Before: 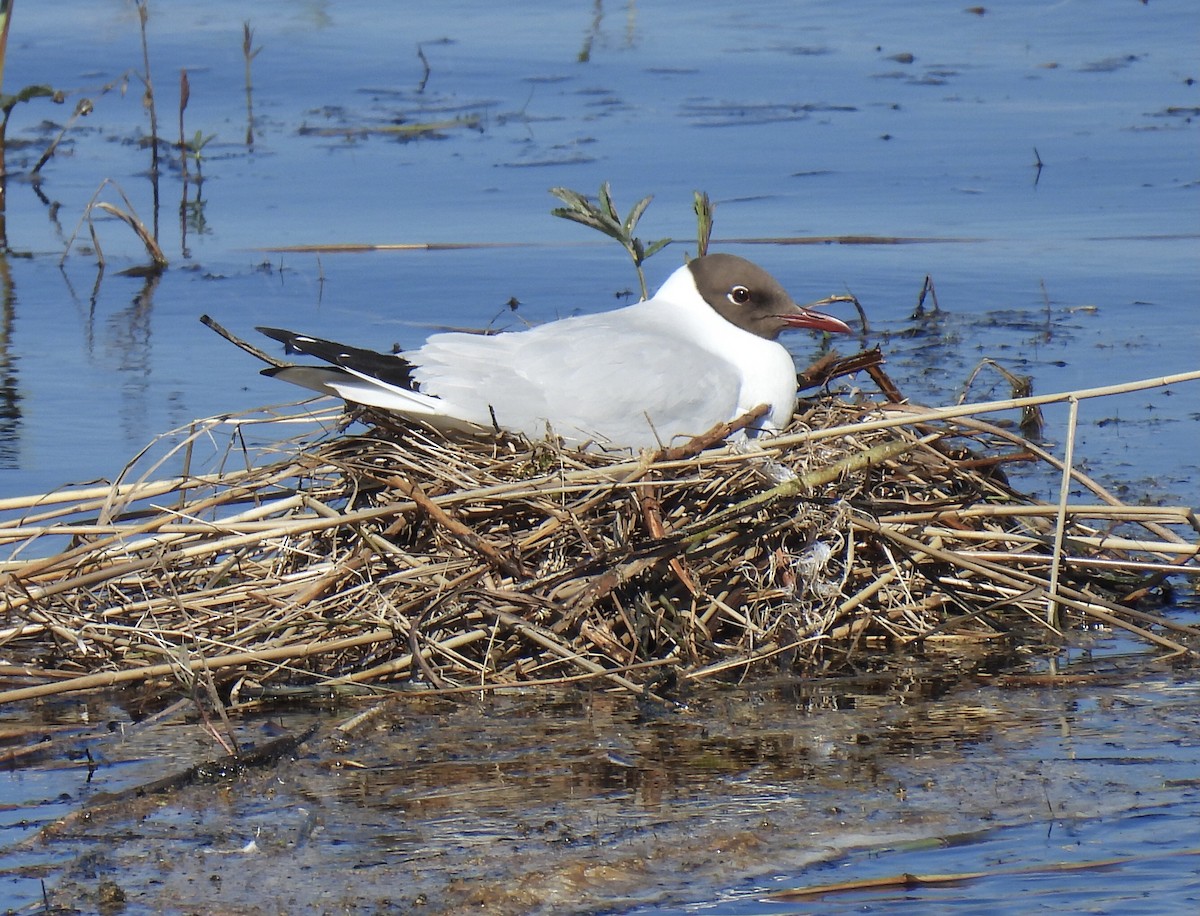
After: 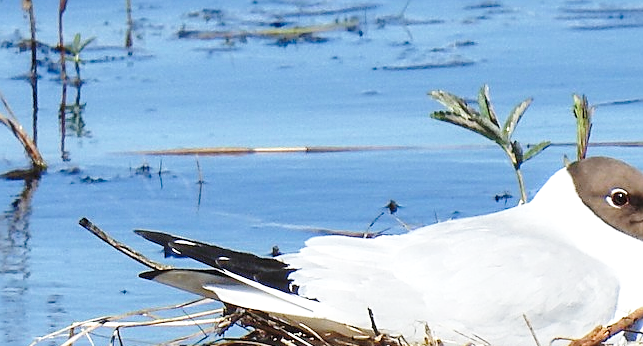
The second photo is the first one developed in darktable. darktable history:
crop: left 10.121%, top 10.631%, right 36.218%, bottom 51.526%
sharpen: on, module defaults
local contrast: highlights 99%, shadows 86%, detail 160%, midtone range 0.2
base curve: curves: ch0 [(0, 0) (0.028, 0.03) (0.121, 0.232) (0.46, 0.748) (0.859, 0.968) (1, 1)], preserve colors none
